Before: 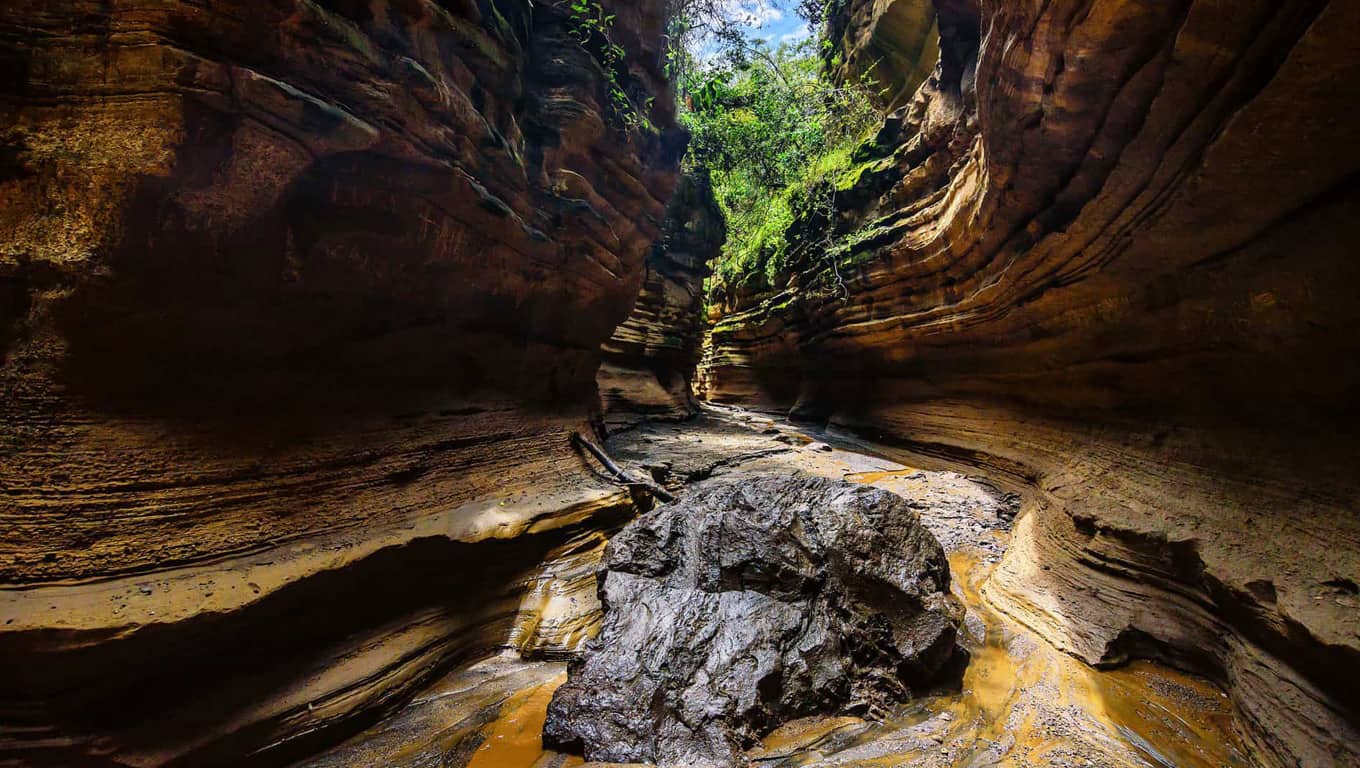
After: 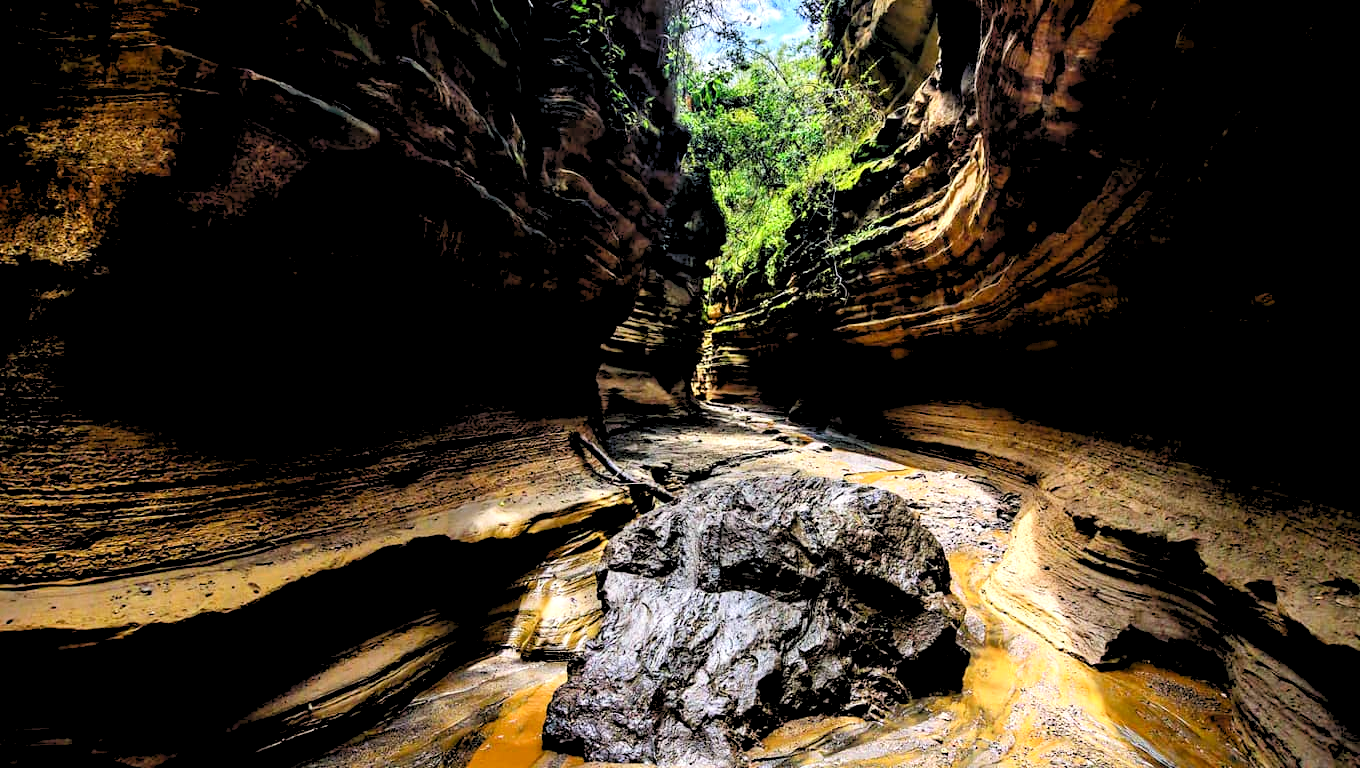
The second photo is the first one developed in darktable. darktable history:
tone equalizer: -8 EV -0.75 EV, -7 EV -0.7 EV, -6 EV -0.6 EV, -5 EV -0.4 EV, -3 EV 0.4 EV, -2 EV 0.6 EV, -1 EV 0.7 EV, +0 EV 0.75 EV, edges refinement/feathering 500, mask exposure compensation -1.57 EV, preserve details no
levels: levels [0.093, 0.434, 0.988]
exposure: exposure -0.177 EV, compensate highlight preservation false
